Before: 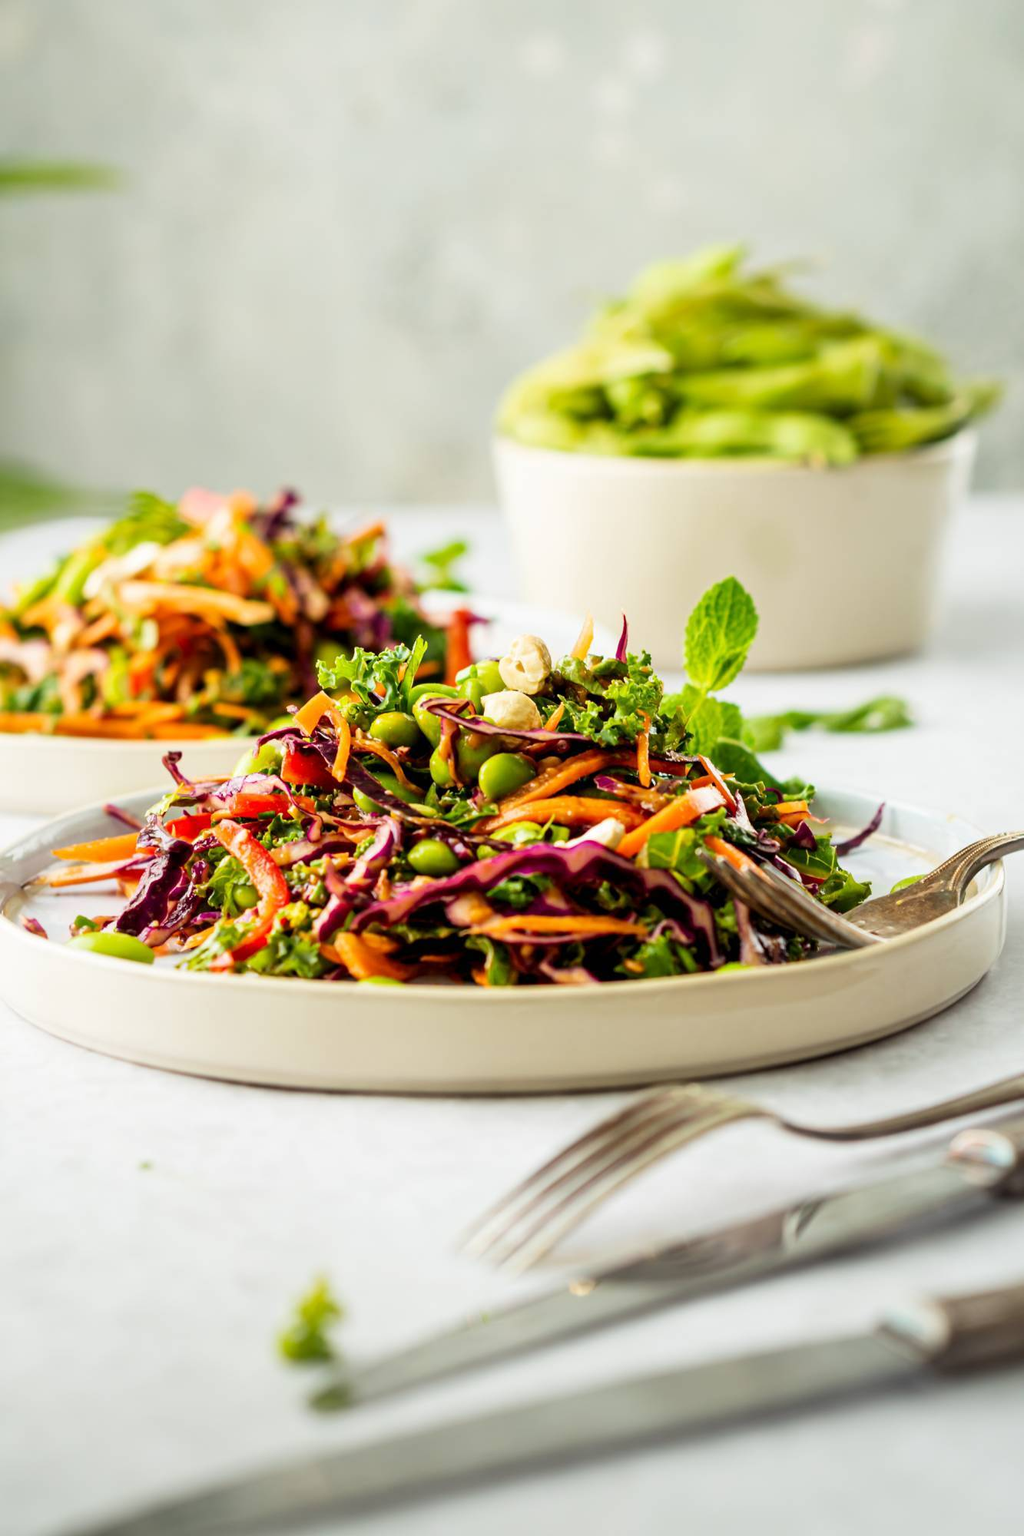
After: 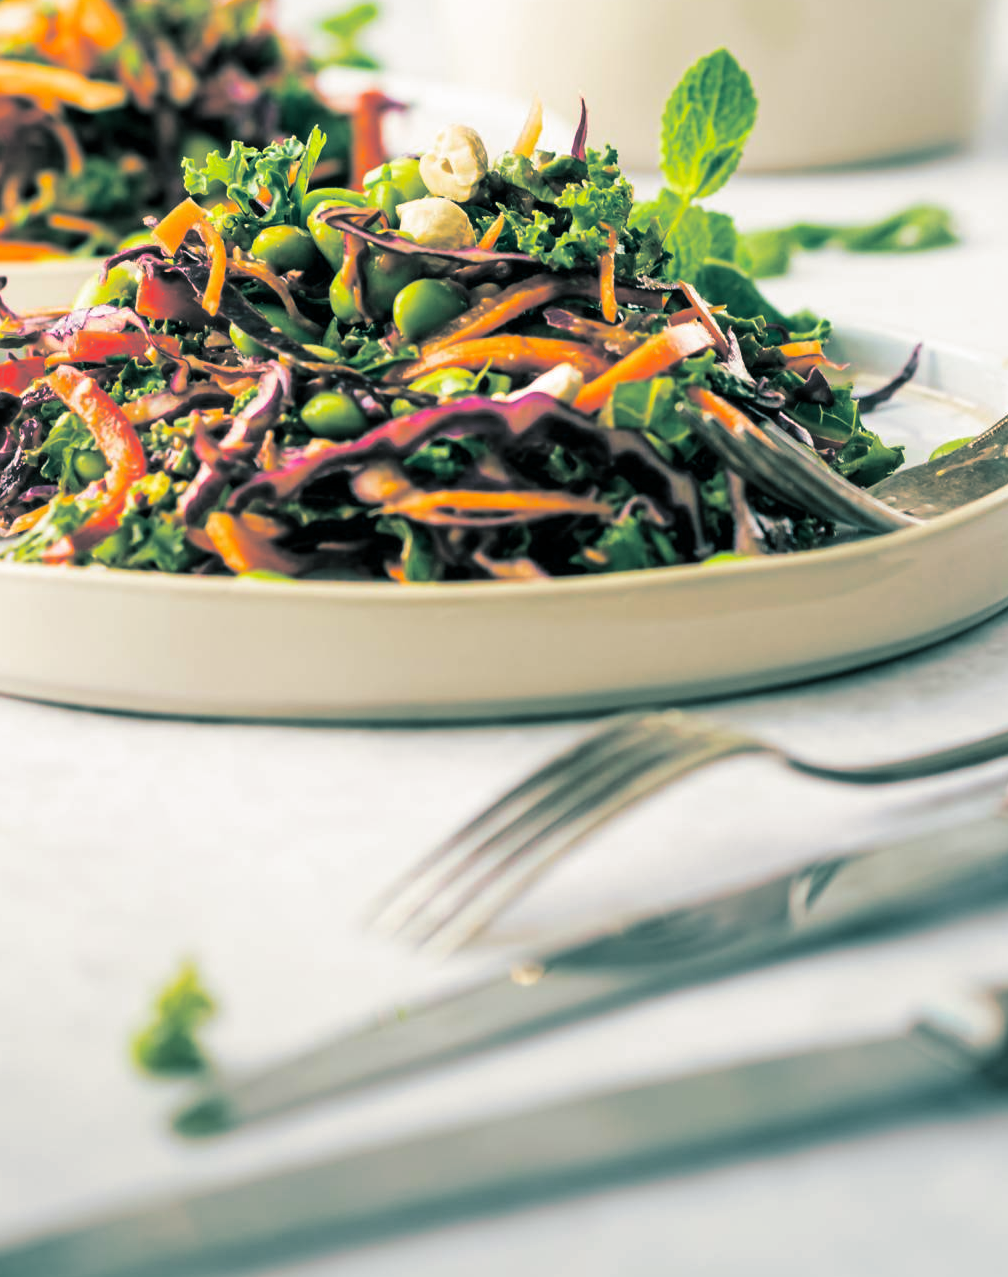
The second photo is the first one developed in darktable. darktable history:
crop and rotate: left 17.299%, top 35.115%, right 7.015%, bottom 1.024%
split-toning: shadows › hue 186.43°, highlights › hue 49.29°, compress 30.29%
white balance: red 1.004, blue 1.024
